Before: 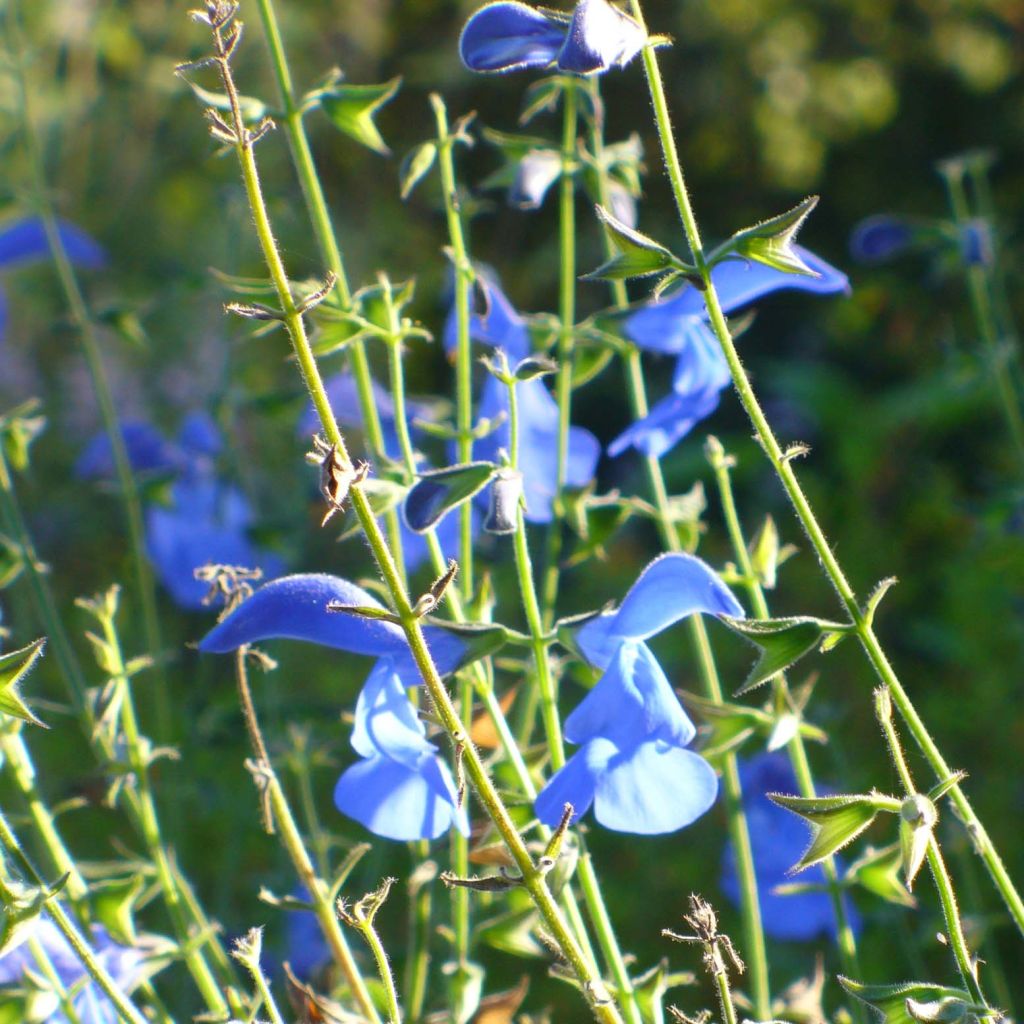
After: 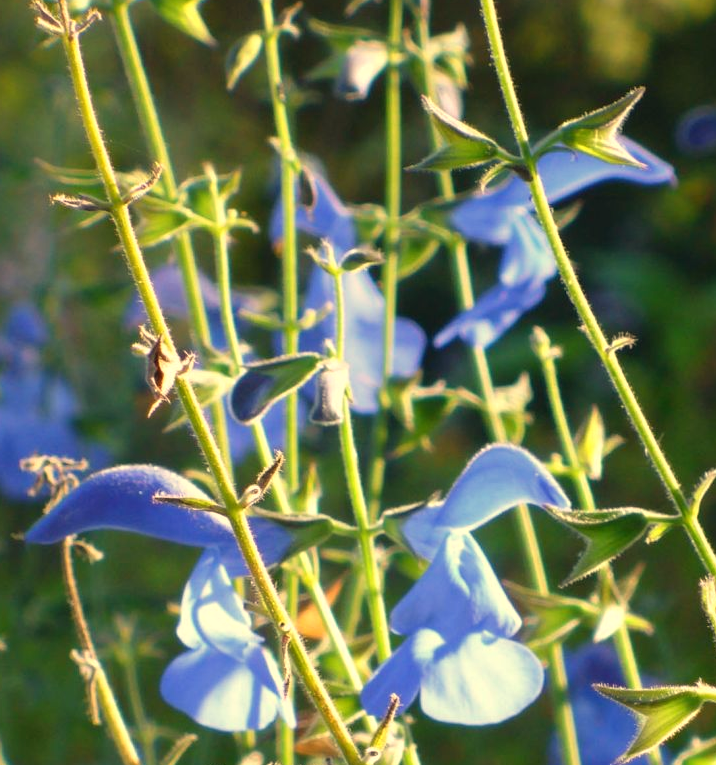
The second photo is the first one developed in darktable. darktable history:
crop and rotate: left 17.046%, top 10.659%, right 12.989%, bottom 14.553%
white balance: red 1.123, blue 0.83
